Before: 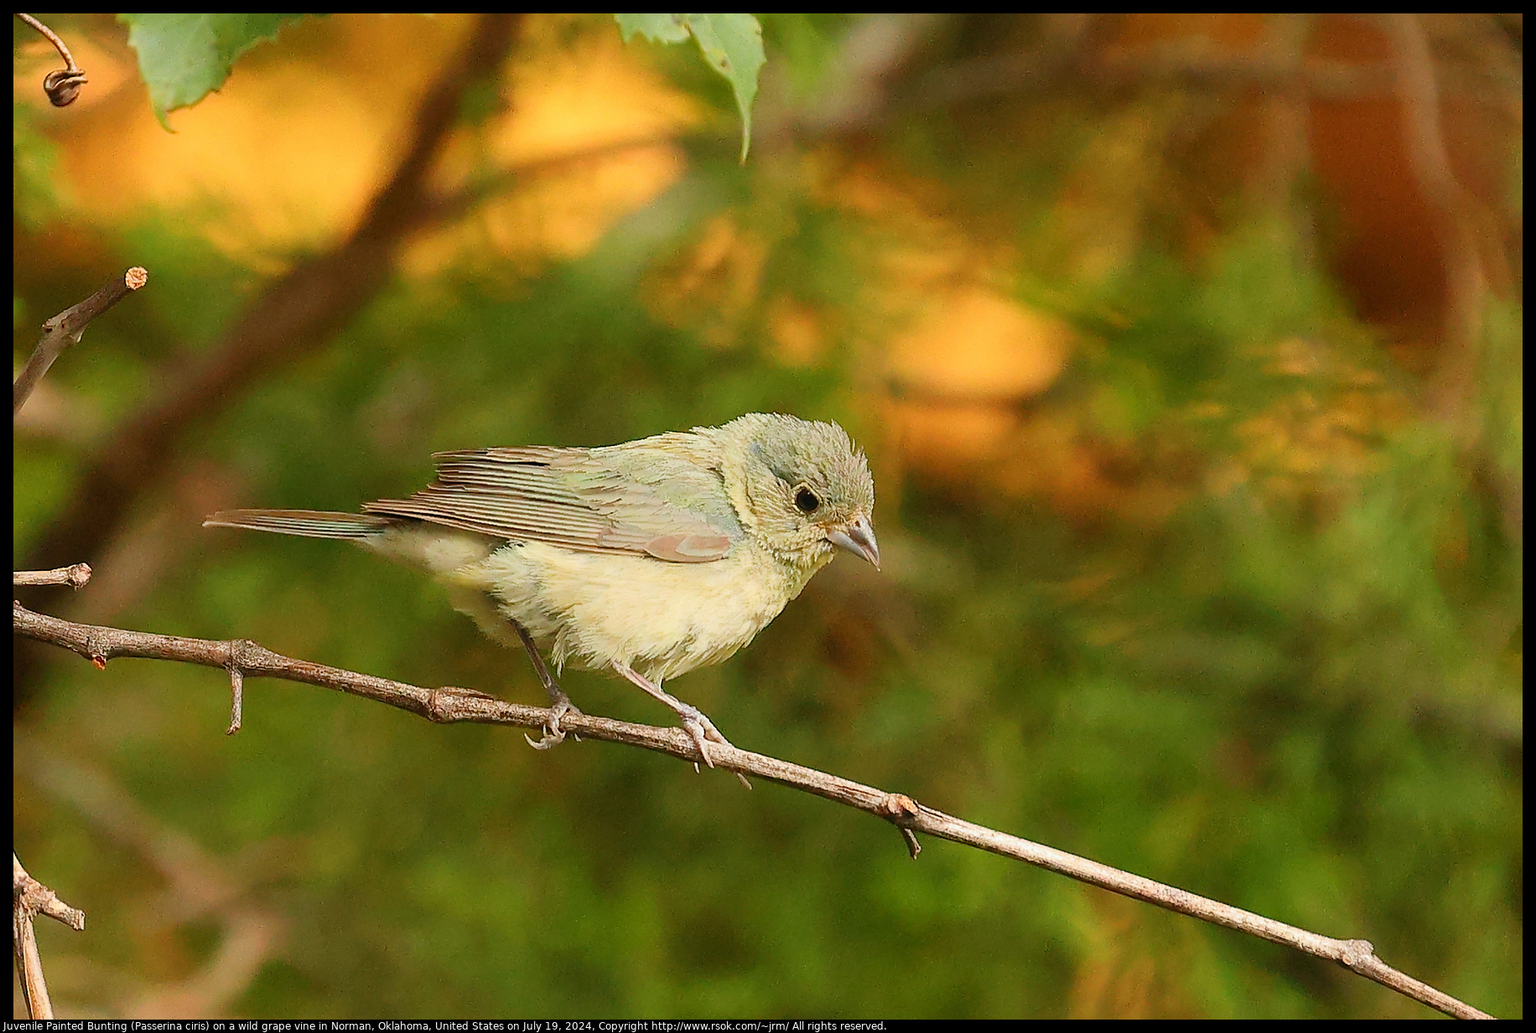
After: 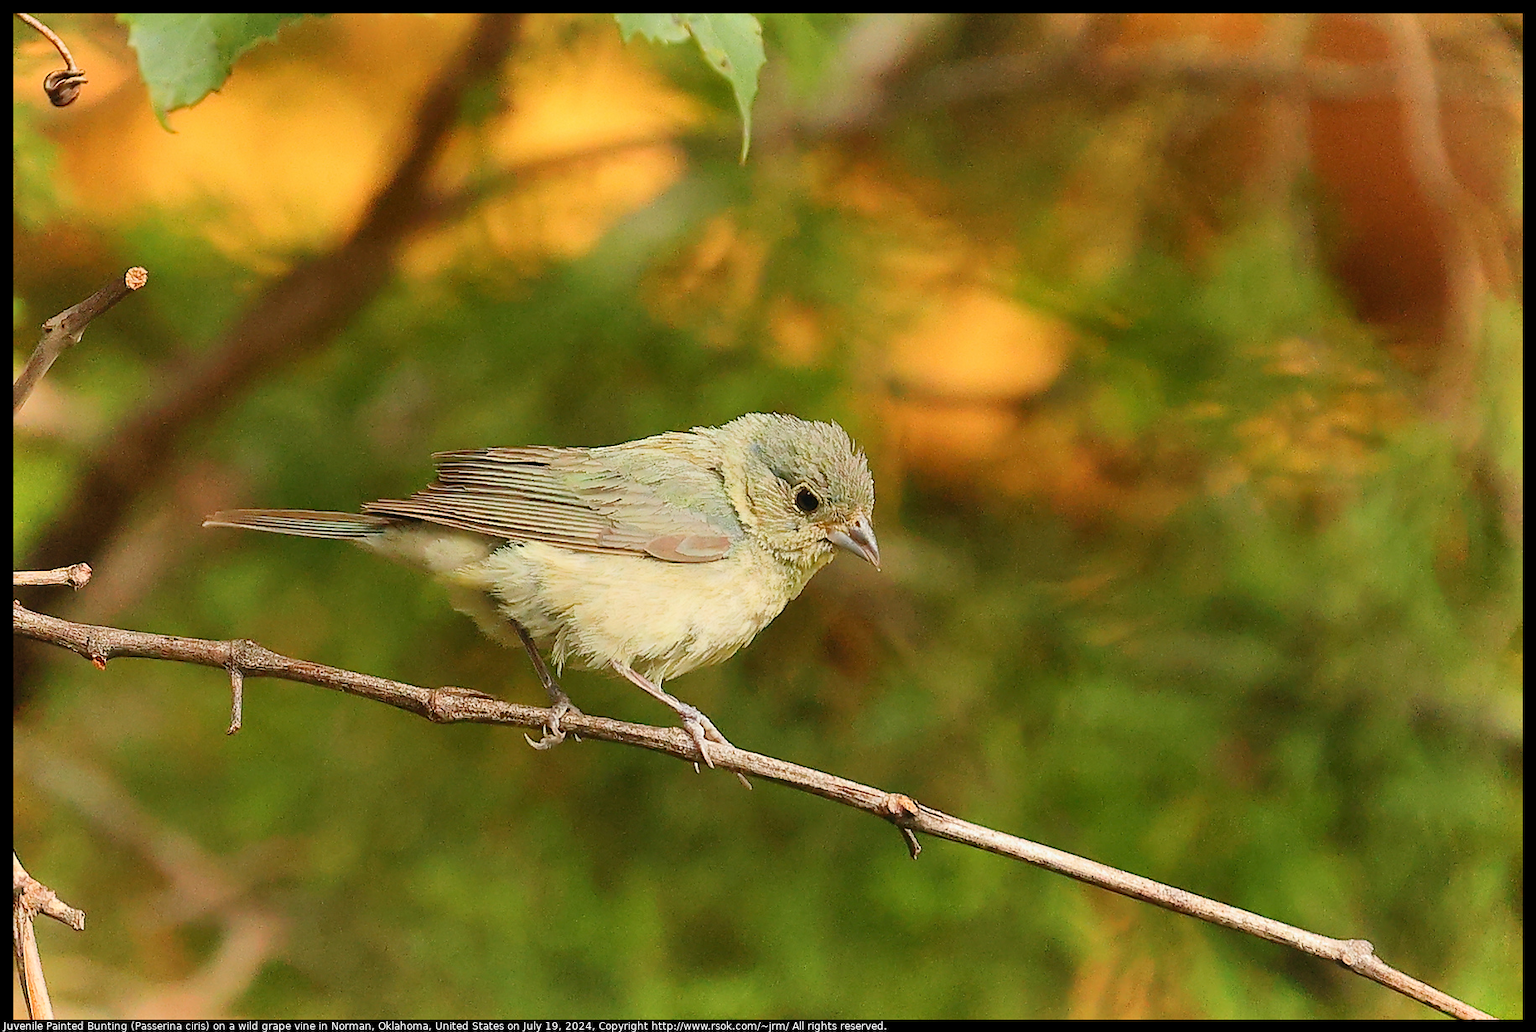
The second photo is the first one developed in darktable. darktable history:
shadows and highlights: shadows 52.06, highlights -28.58, highlights color adjustment 77.61%, soften with gaussian
